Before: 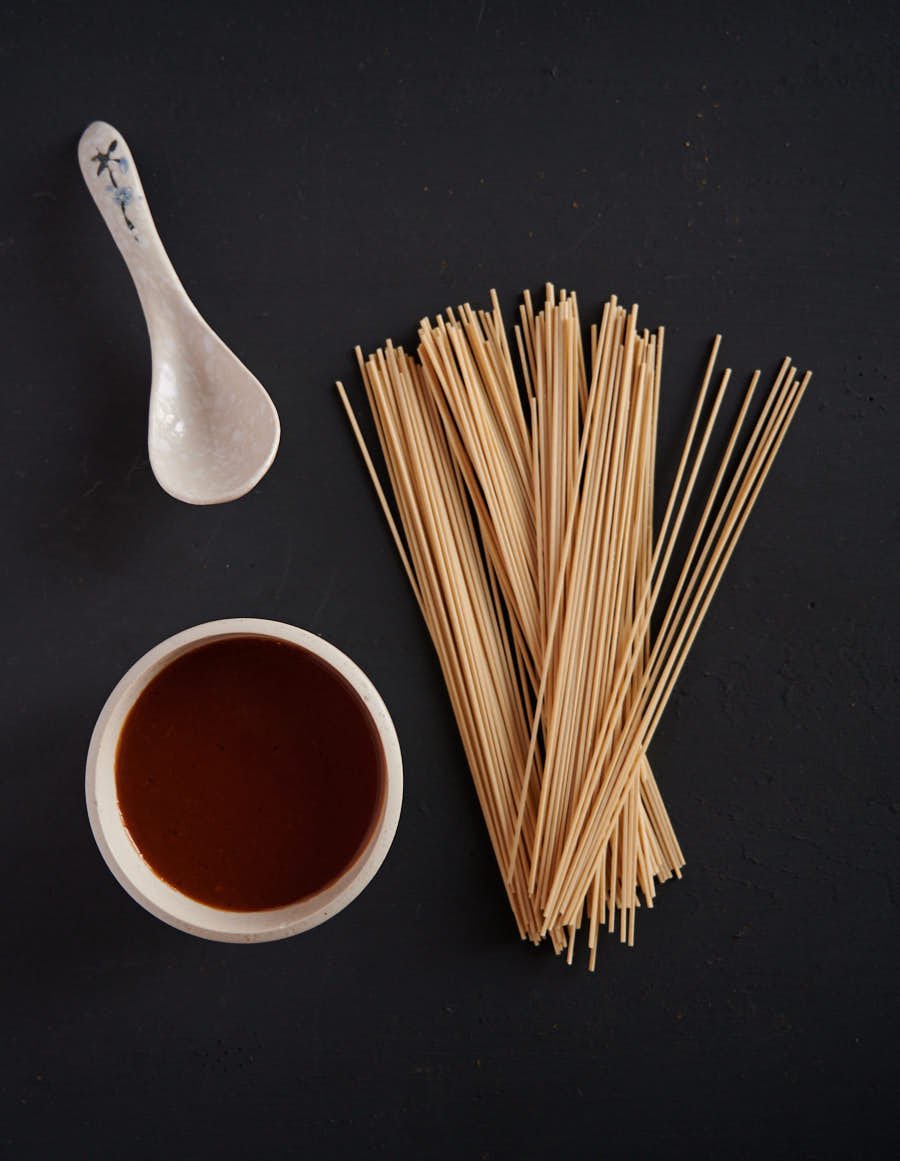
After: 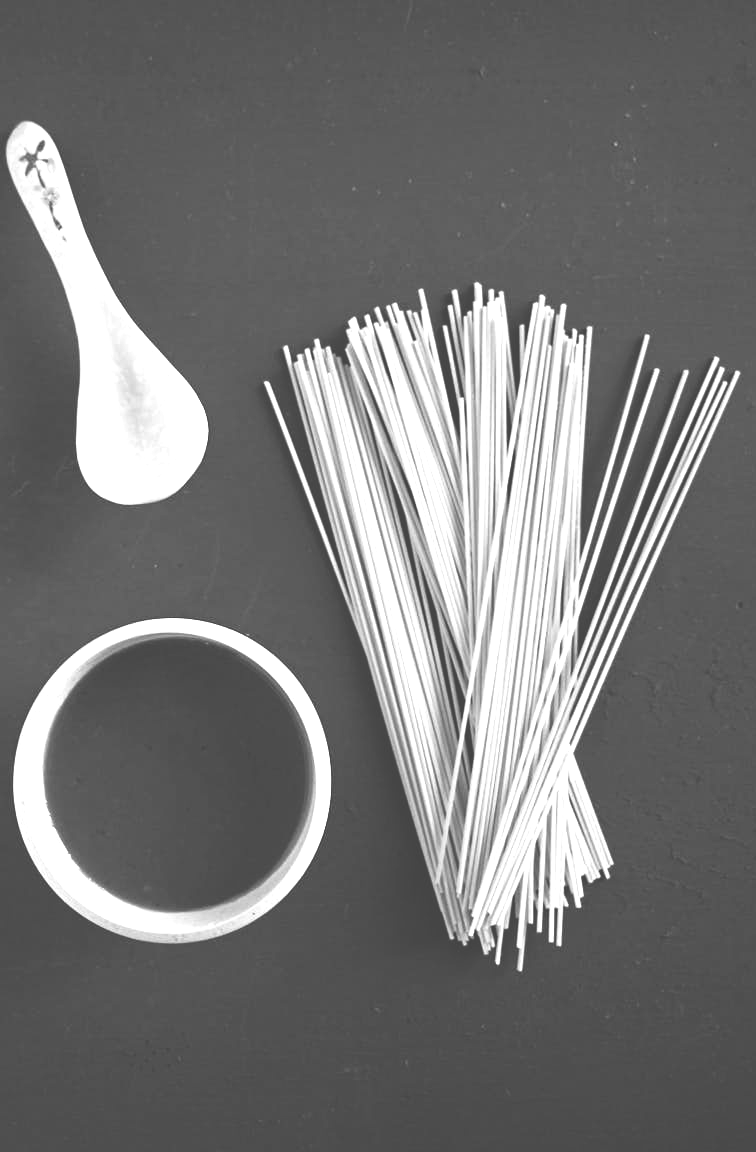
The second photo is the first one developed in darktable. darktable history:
monochrome: on, module defaults
levels: levels [0, 0.492, 0.984]
colorize: hue 28.8°, source mix 100%
tone equalizer: -8 EV -0.417 EV, -7 EV -0.389 EV, -6 EV -0.333 EV, -5 EV -0.222 EV, -3 EV 0.222 EV, -2 EV 0.333 EV, -1 EV 0.389 EV, +0 EV 0.417 EV, edges refinement/feathering 500, mask exposure compensation -1.57 EV, preserve details no
crop: left 8.026%, right 7.374%
